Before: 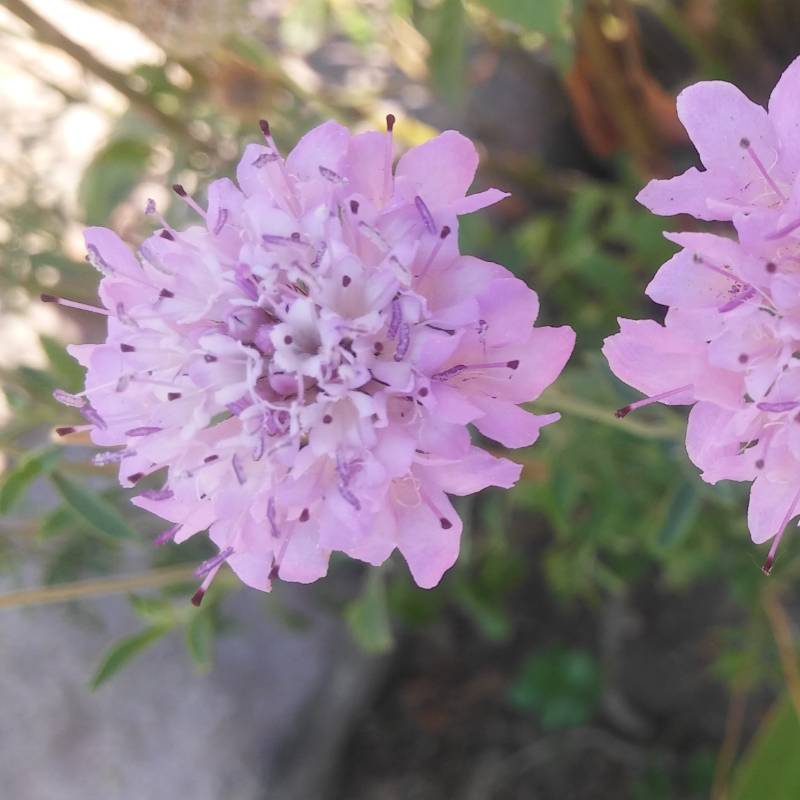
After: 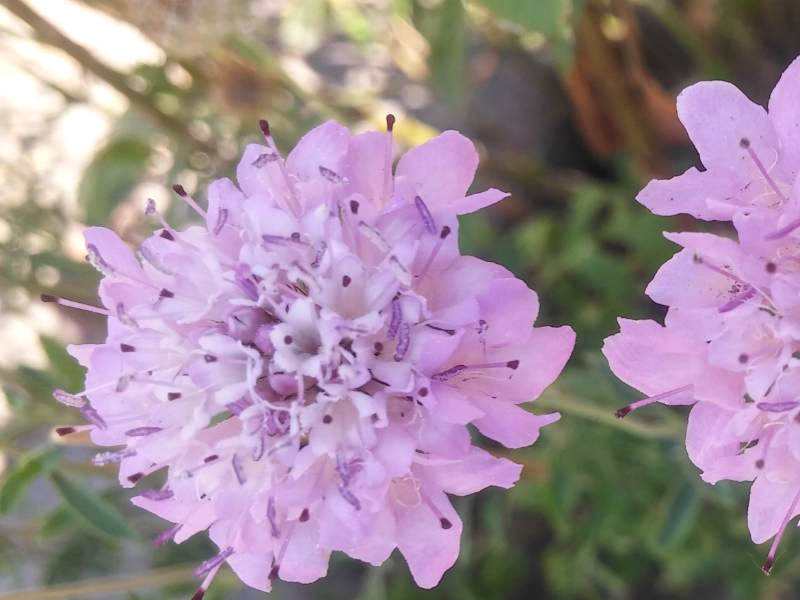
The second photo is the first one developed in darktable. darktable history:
local contrast: on, module defaults
crop: bottom 24.985%
